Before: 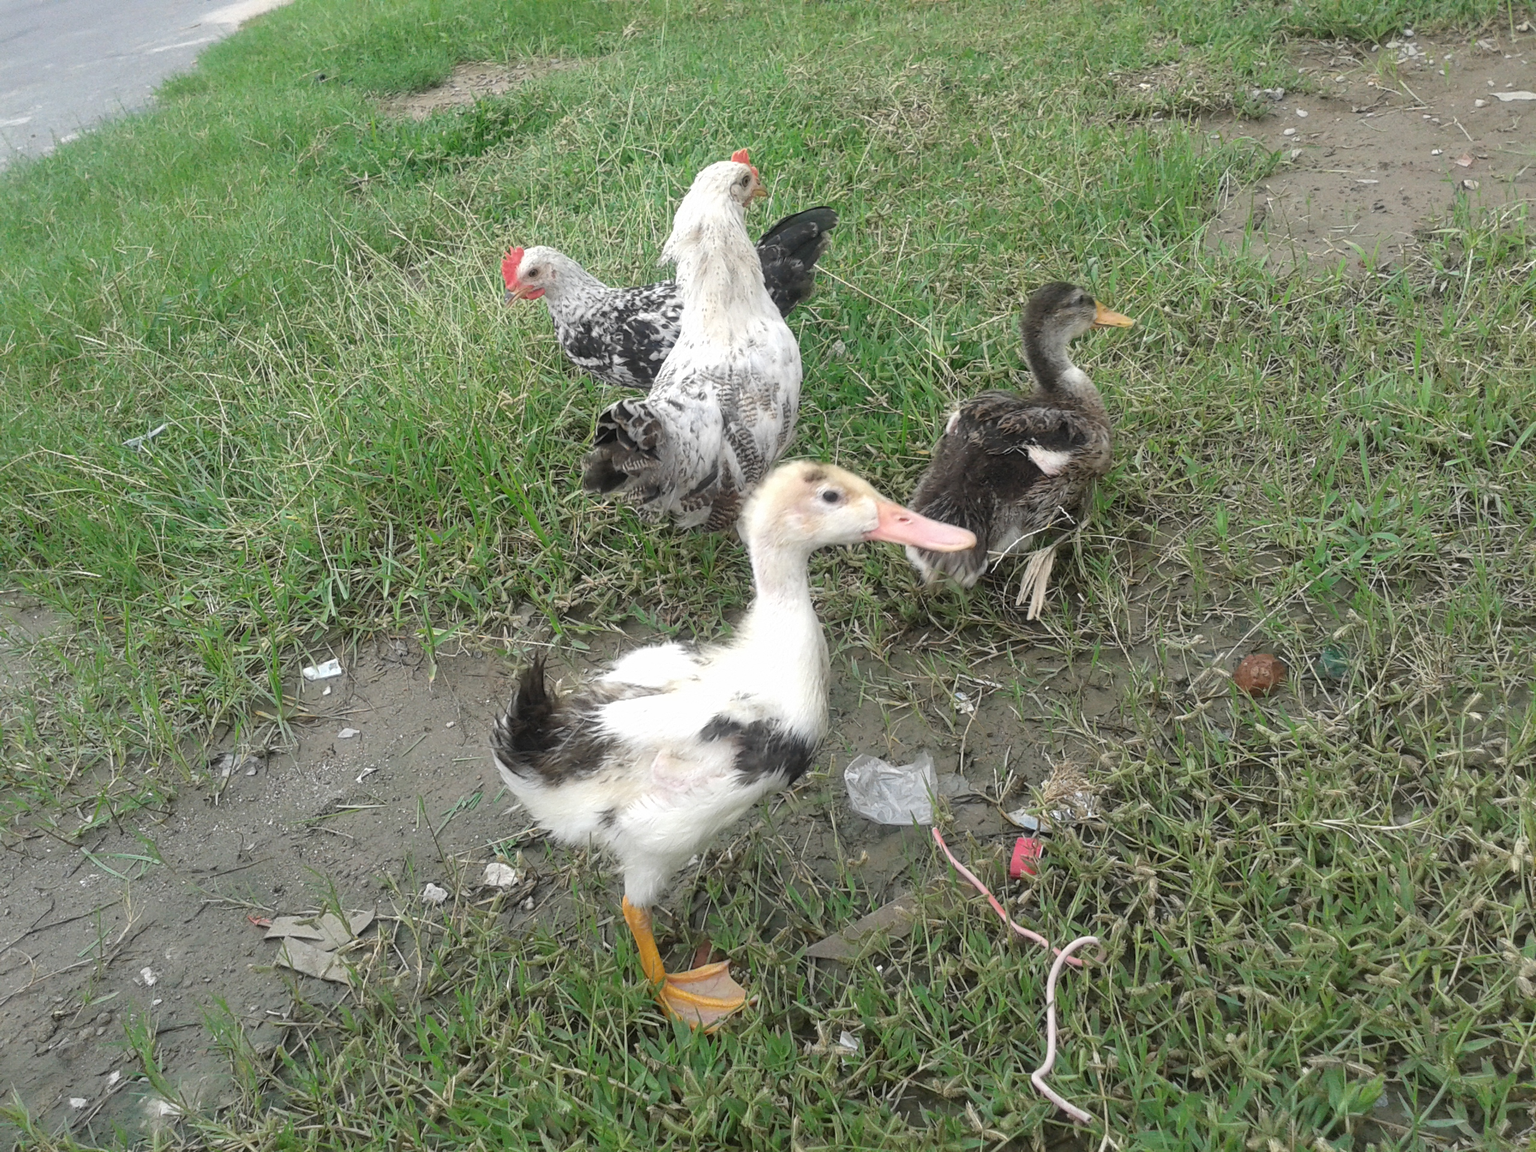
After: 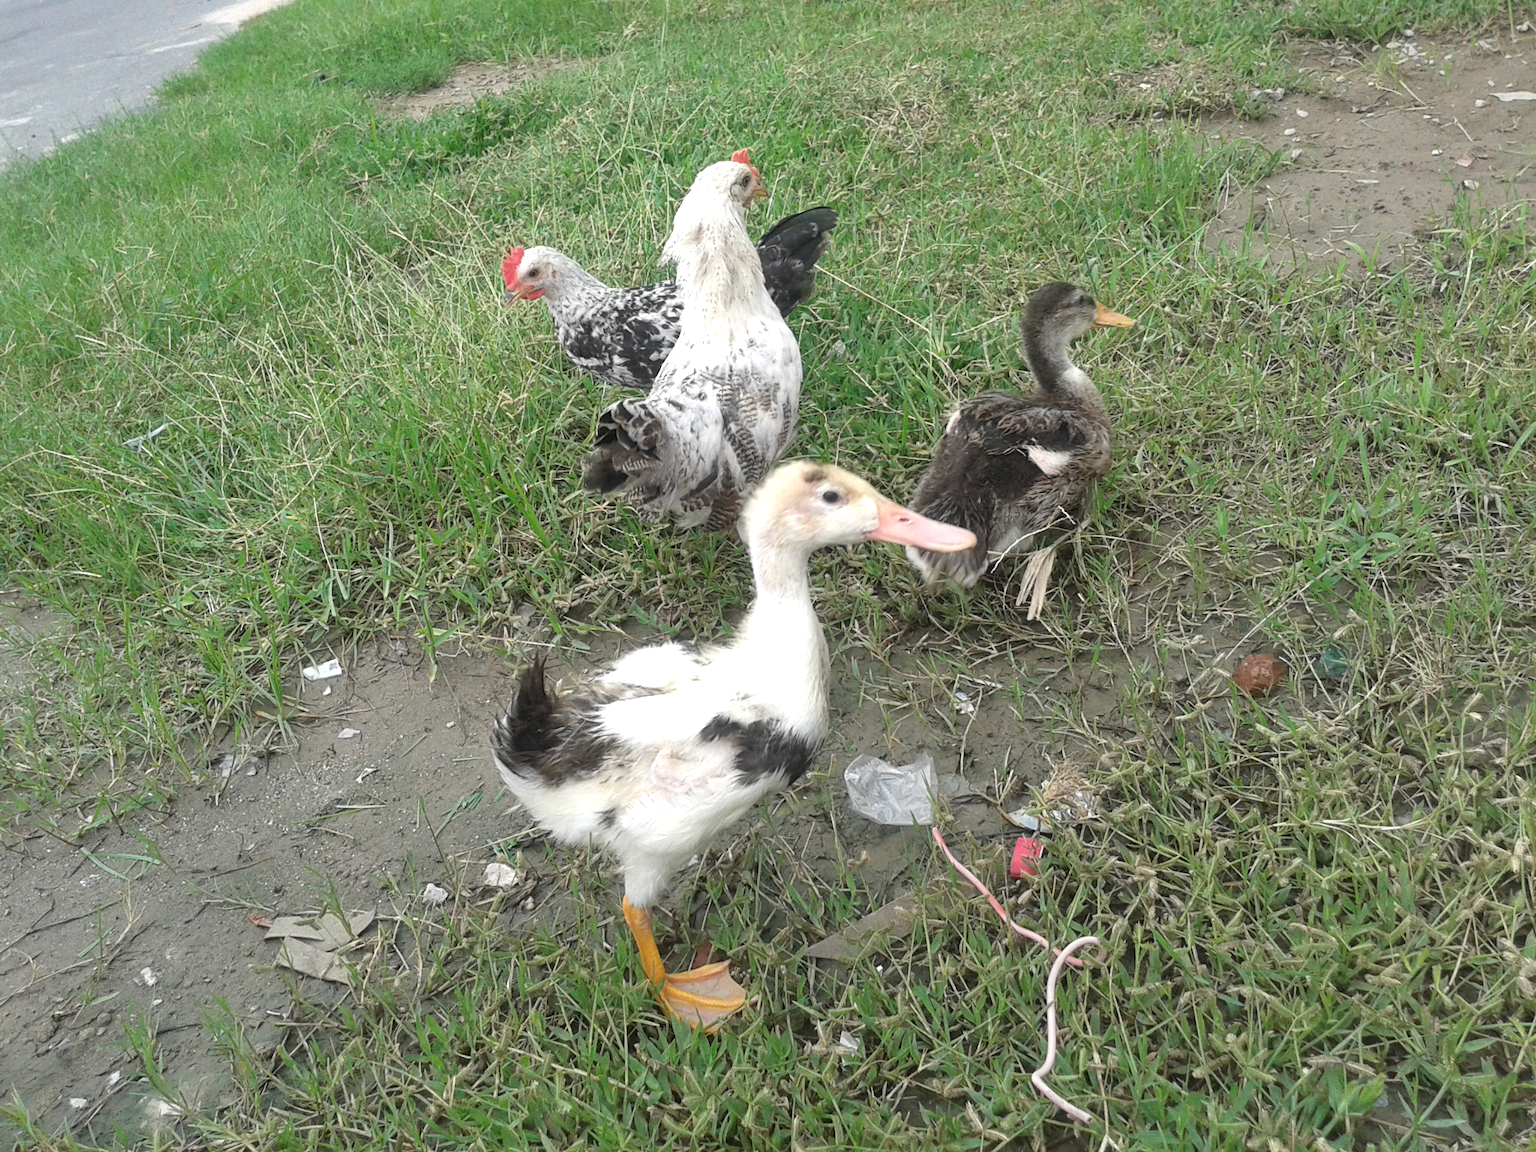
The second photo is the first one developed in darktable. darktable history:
shadows and highlights: shadows 49, highlights -41, soften with gaussian
exposure: exposure 0.2 EV, compensate highlight preservation false
